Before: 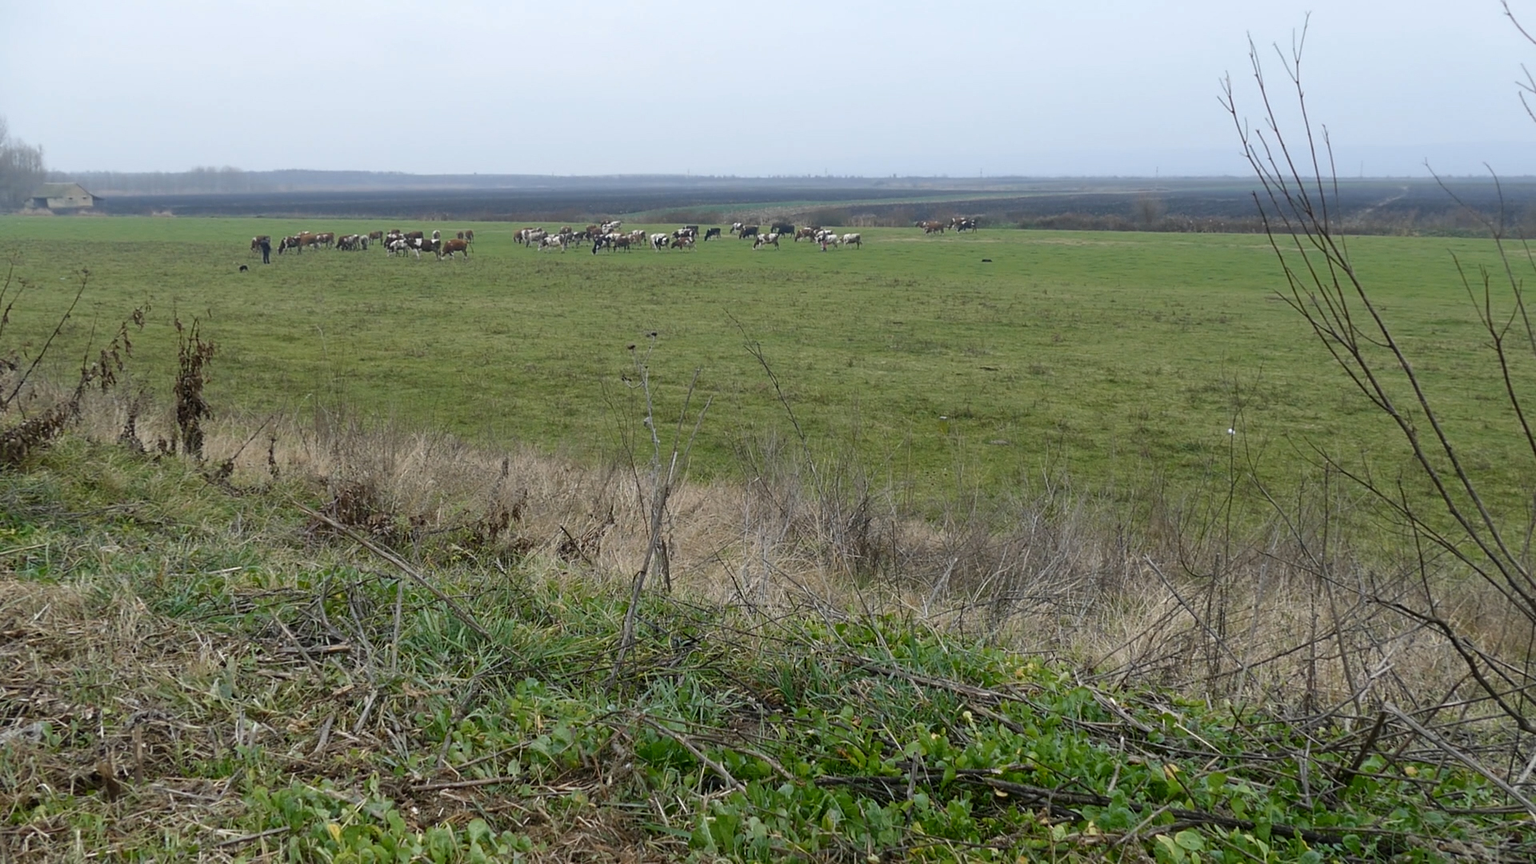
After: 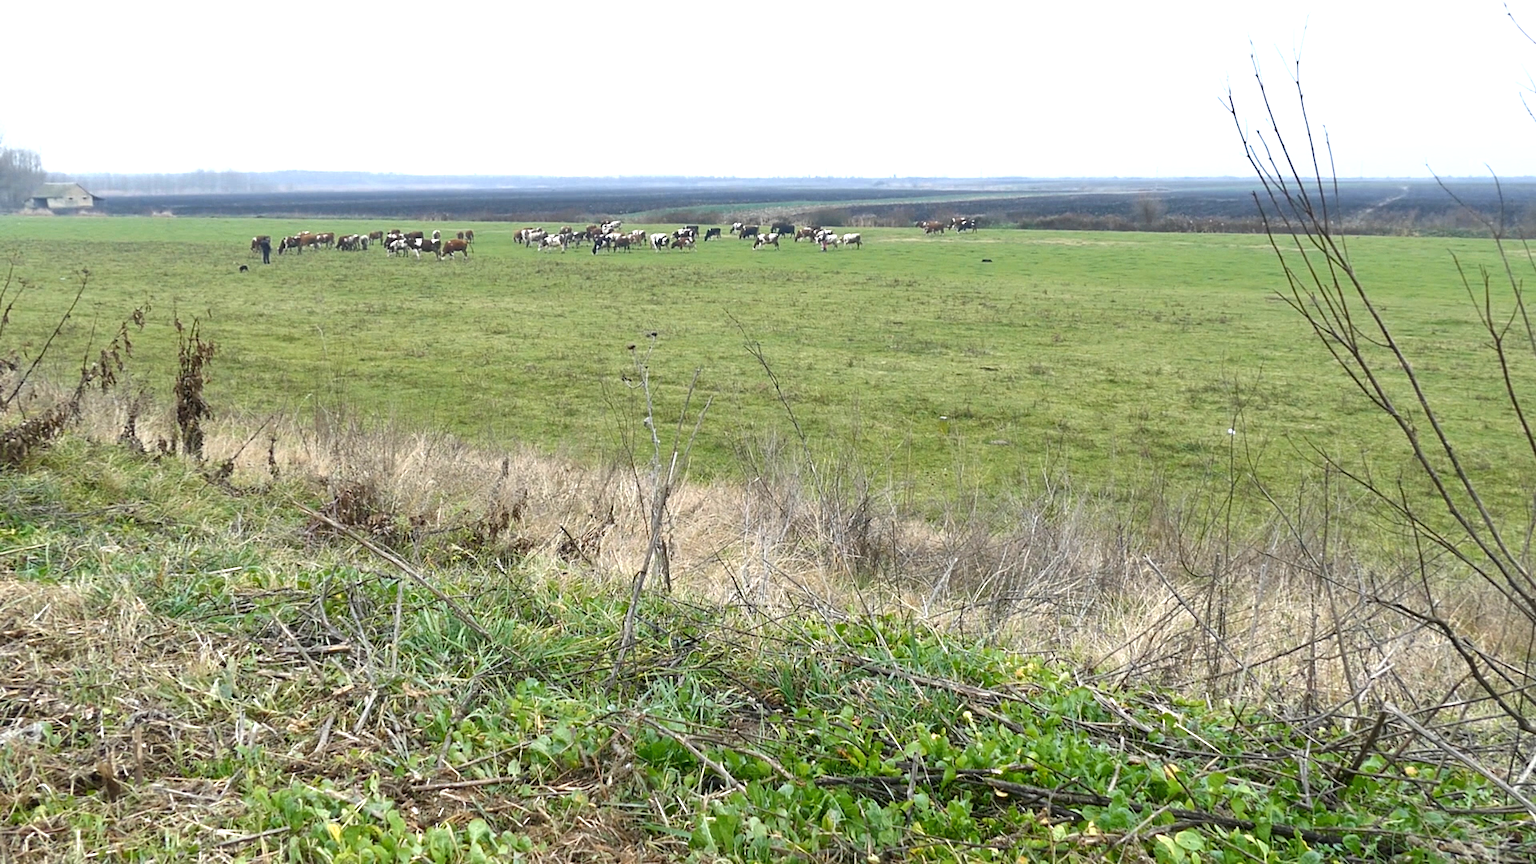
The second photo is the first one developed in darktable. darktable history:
shadows and highlights: shadows 20.78, highlights -35.81, soften with gaussian
exposure: black level correction 0, exposure 1.191 EV, compensate highlight preservation false
